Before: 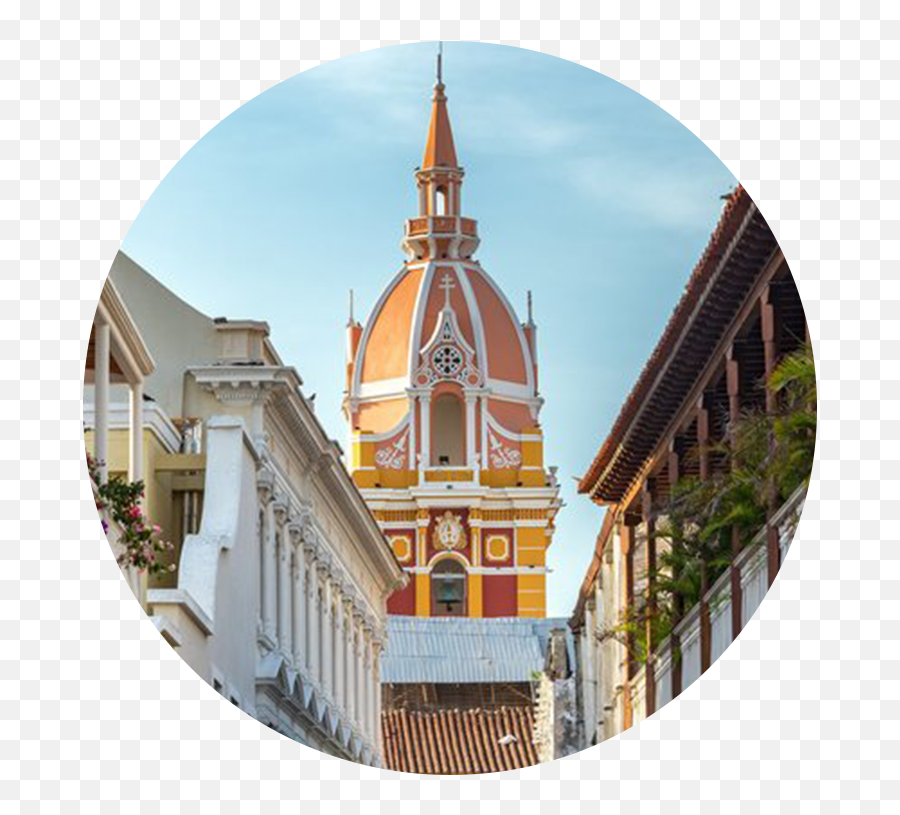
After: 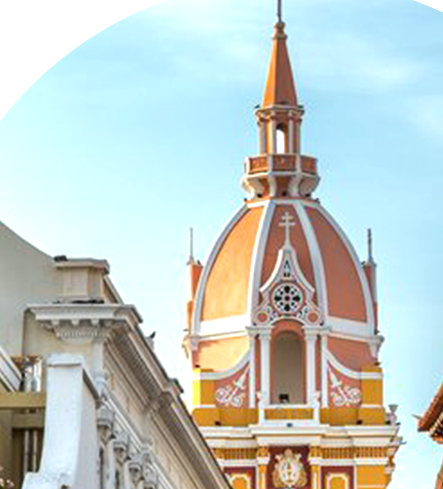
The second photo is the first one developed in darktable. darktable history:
color correction: highlights a* -0.182, highlights b* -0.124
tone equalizer: -8 EV -0.417 EV, -7 EV -0.389 EV, -6 EV -0.333 EV, -5 EV -0.222 EV, -3 EV 0.222 EV, -2 EV 0.333 EV, -1 EV 0.389 EV, +0 EV 0.417 EV, edges refinement/feathering 500, mask exposure compensation -1.57 EV, preserve details no
crop: left 17.835%, top 7.675%, right 32.881%, bottom 32.213%
